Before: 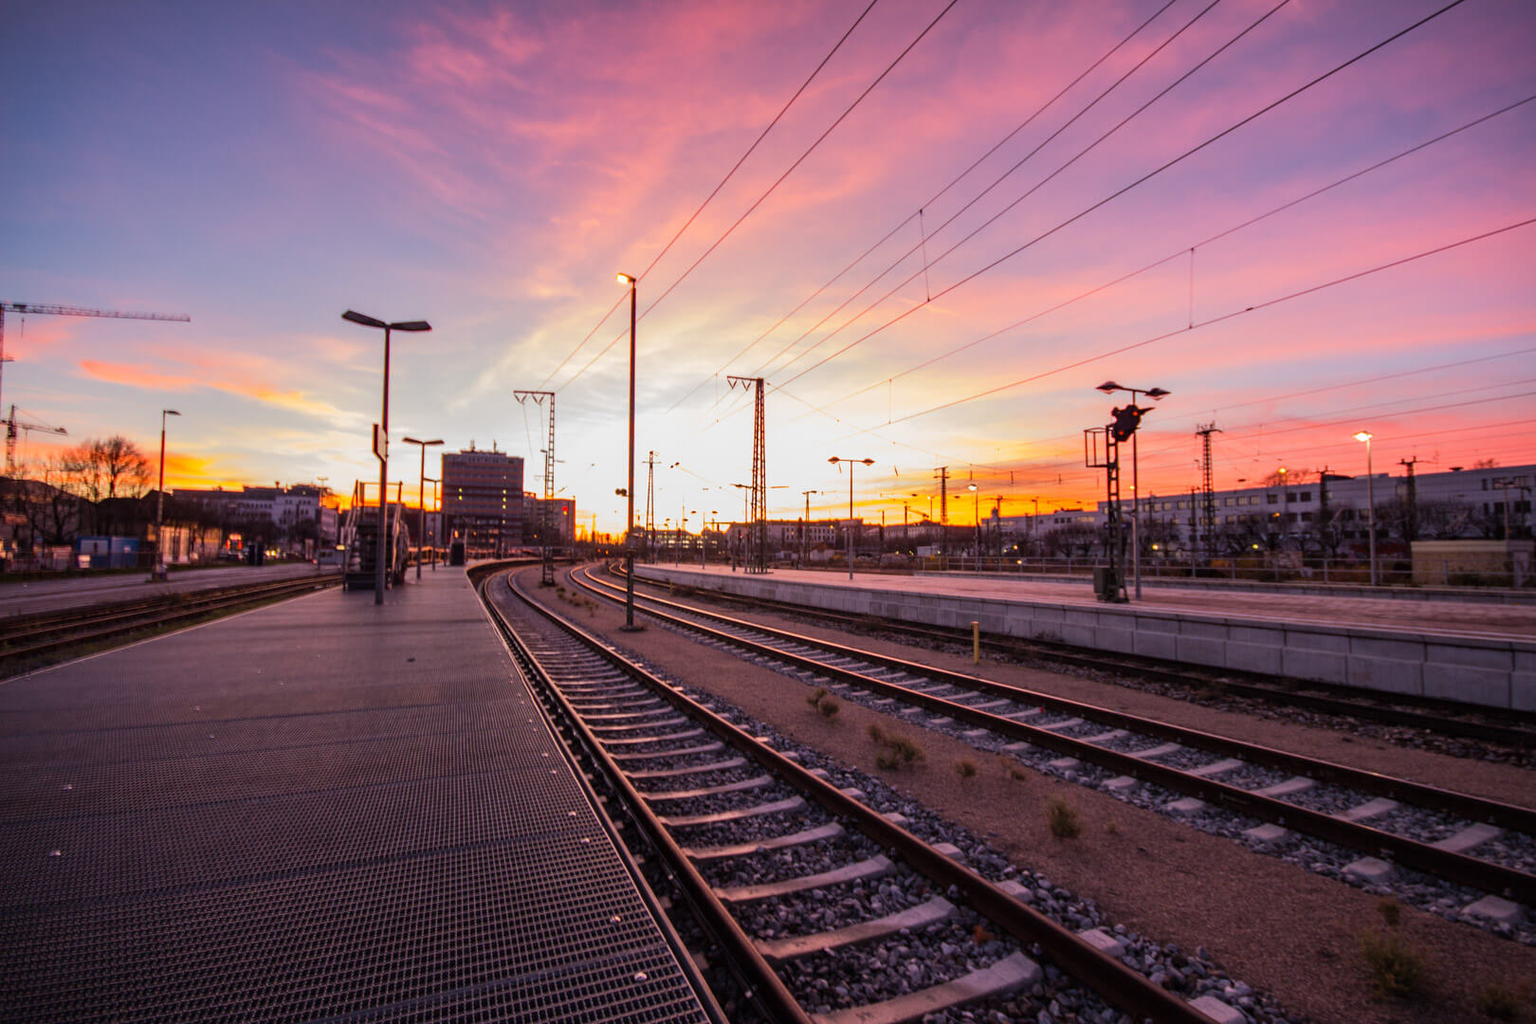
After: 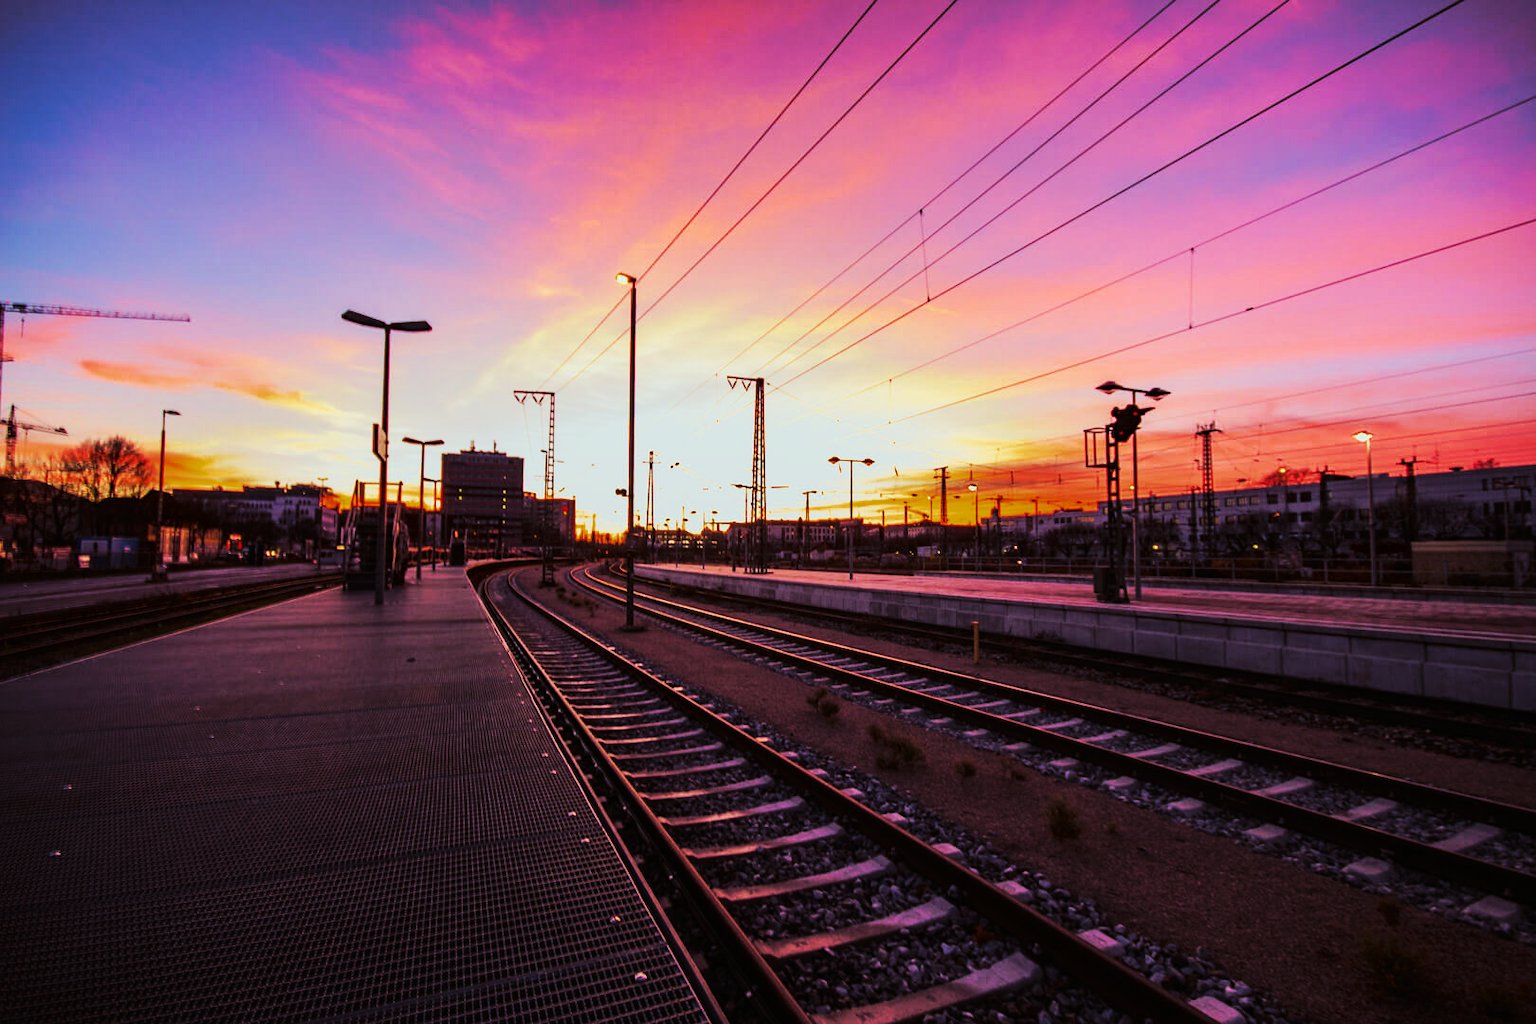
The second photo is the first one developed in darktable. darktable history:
tone curve: curves: ch0 [(0, 0) (0.003, 0.003) (0.011, 0.01) (0.025, 0.023) (0.044, 0.041) (0.069, 0.064) (0.1, 0.093) (0.136, 0.126) (0.177, 0.165) (0.224, 0.208) (0.277, 0.257) (0.335, 0.311) (0.399, 0.37) (0.468, 0.434) (0.543, 0.541) (0.623, 0.622) (0.709, 0.708) (0.801, 0.8) (0.898, 0.897) (1, 1)], preserve colors none
color look up table: target L [93.96, 75.3, 87.74, 88.16, 82.15, 55.93, 53.79, 46.91, 43.87, 29.54, 11.33, 200, 88.07, 68.94, 51.1, 47.55, 44.35, 44.72, 35.16, 24.09, 15.46, 15.28, 8.675, 9.722, 0.532, 92.8, 83.59, 73.08, 79.17, 69.18, 62.21, 59.47, 57.47, 54.24, 59.48, 50.27, 46.32, 47.08, 35.89, 43.54, 29.57, 3.551, 0.468, 84.58, 71.99, 73.54, 59.17, 37.58, 20.61], target a [-10.83, -55.42, -52.93, -43.53, -68.54, -54.95, -50.46, -20.76, -16.56, -34.77, -17.66, 0, 8.736, 2.272, 55.83, 19.8, 69.4, 69.83, 59.28, 45.82, 7.037, 1.55, 24.61, 27.97, -0.104, -5.951, 29.03, -4.2, 1.712, 57.74, 44.78, 92.08, 0.454, 40.15, 92.79, 67.67, 25.56, 74.91, 54.44, 76.52, 50.82, 16.49, 1.101, -47.97, -25.65, -48.55, -27.37, 16.41, -11.31], target b [70.55, 72.05, -6.883, 27.48, 44.8, 56.12, 38.98, 50.79, 21.83, 35.53, 11.32, 0, 32.06, 71.05, 62.5, 44.25, 40.29, 60.37, 22.13, 36.22, 2.061, 21.8, 12.86, 3.897, 0.38, -1.548, -16.81, -40.24, -0.487, -17.09, -57.44, -53.29, -65.68, -2.07, -61.65, -54.6, -44.32, -18.25, -101.46, -77.06, -95.62, -34.26, -2.947, -13.62, -41.17, 0.394, -25.88, -67.45, -16.11], num patches 49
